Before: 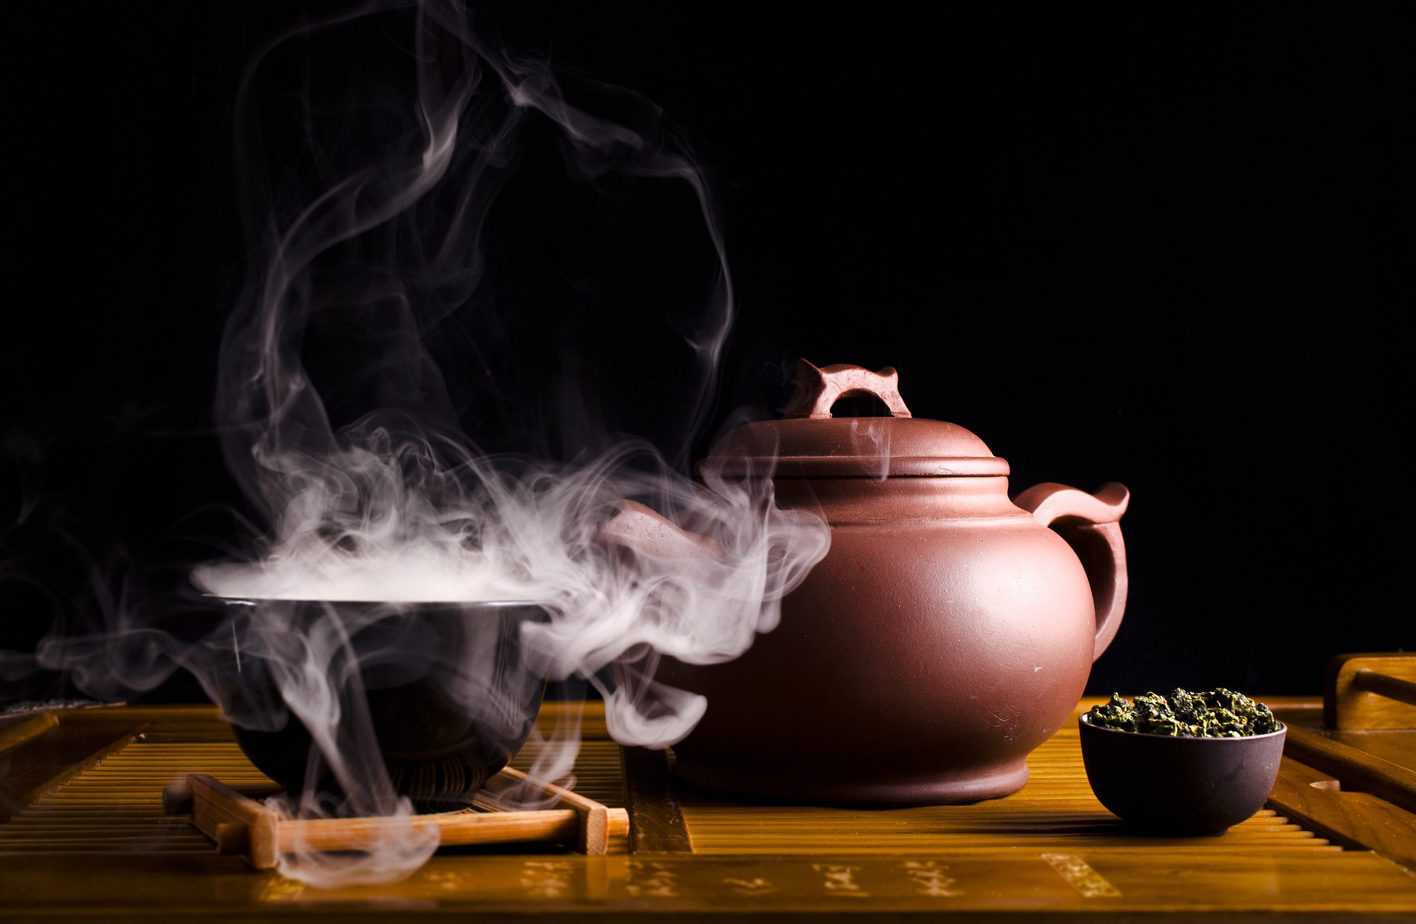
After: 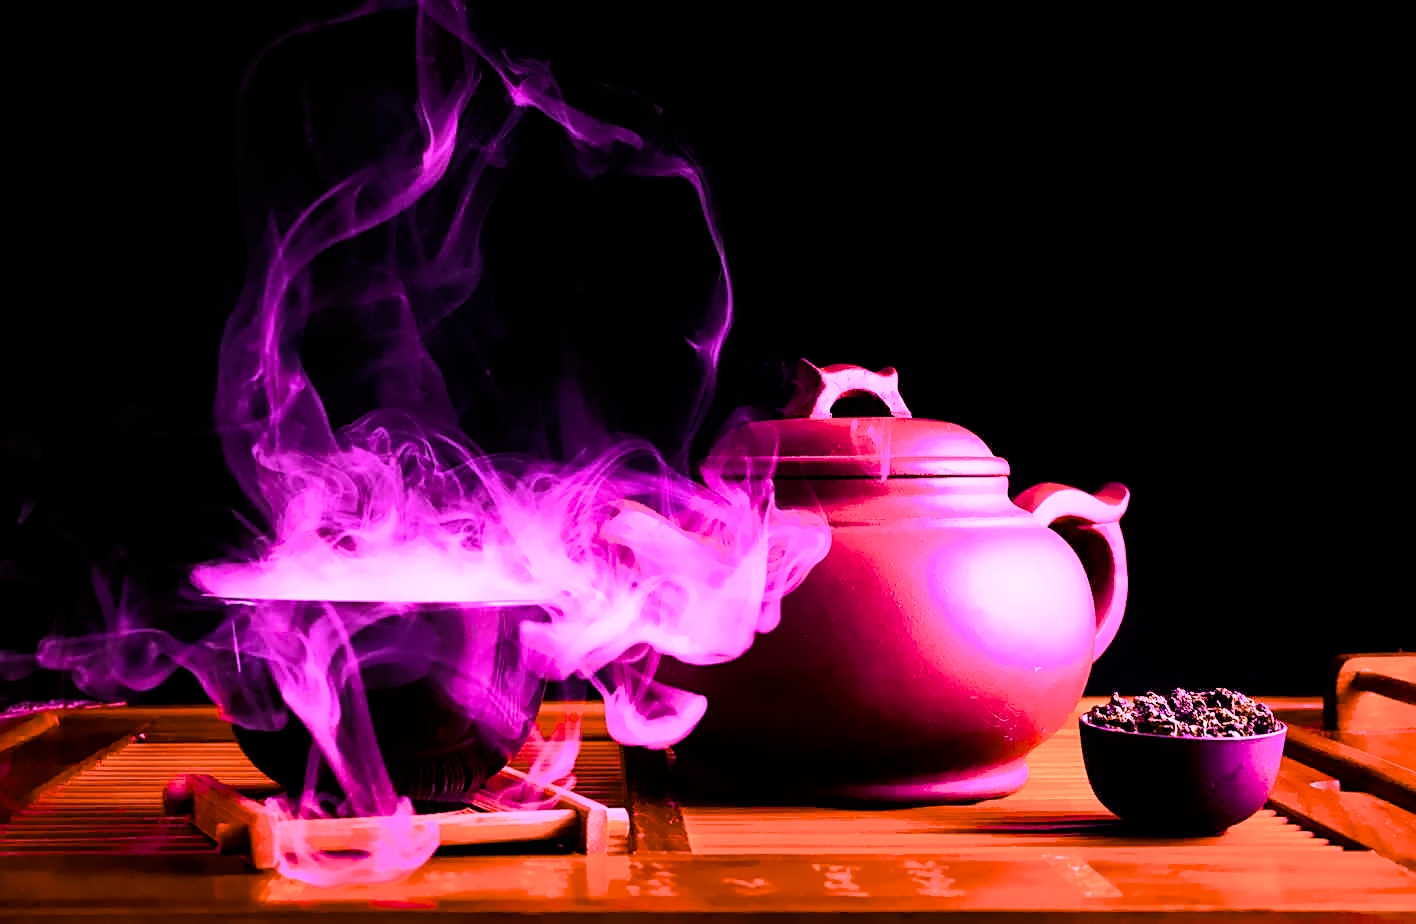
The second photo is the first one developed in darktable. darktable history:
denoise (profiled): patch size 2, strength 1.125, preserve shadows 1.03, bias correction -0.346, scattering 0.272, a [-1, 0, 0], b [0, 0, 0], compensate highlight preservation false
filmic rgb: black relative exposure -7.15 EV, white relative exposure 5.36 EV, hardness 3.02, color science v6 (2022)
highlight reconstruction: iterations 1, diameter of reconstruction 64 px
lens correction: scale 1.01, crop 1, focal 85, aperture 2.8, distance 7.77, camera "Canon EOS RP", lens "Canon RF 85mm F2 MACRO IS STM"
raw denoise: x [[0, 0.25, 0.5, 0.75, 1] ×4]
sharpen: on, module defaults
color balance rgb: linear chroma grading › global chroma 9%, perceptual saturation grading › global saturation 36%, perceptual saturation grading › shadows 35%, perceptual brilliance grading › global brilliance 15%, perceptual brilliance grading › shadows -35%, global vibrance 15%
white balance: red 1.803, blue 1.886
exposure: black level correction 0, exposure 1 EV, compensate exposure bias true, compensate highlight preservation false
